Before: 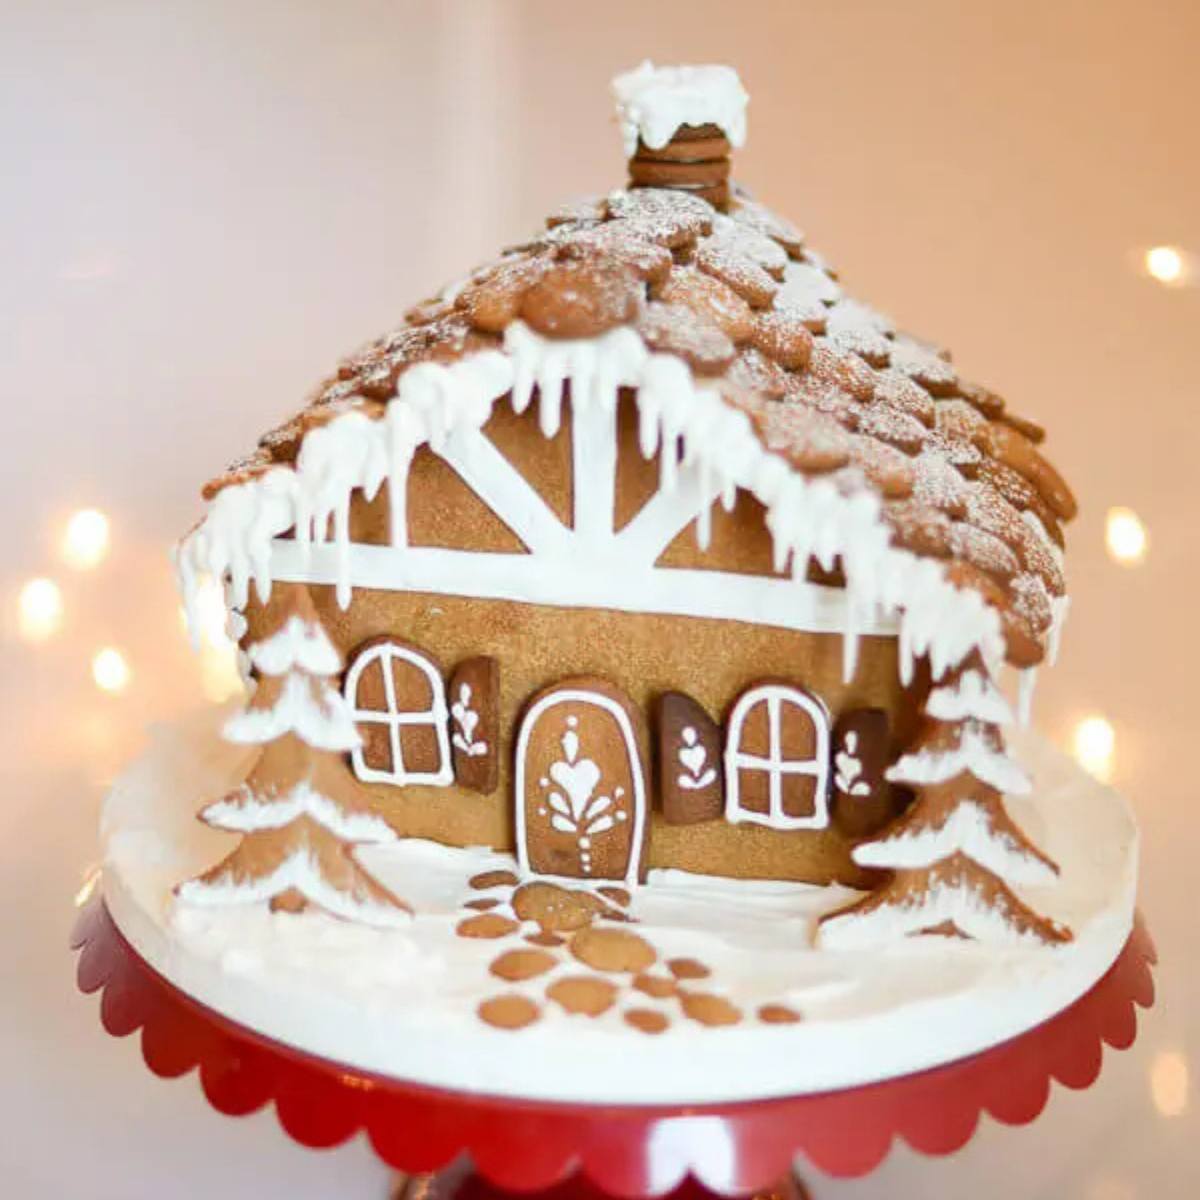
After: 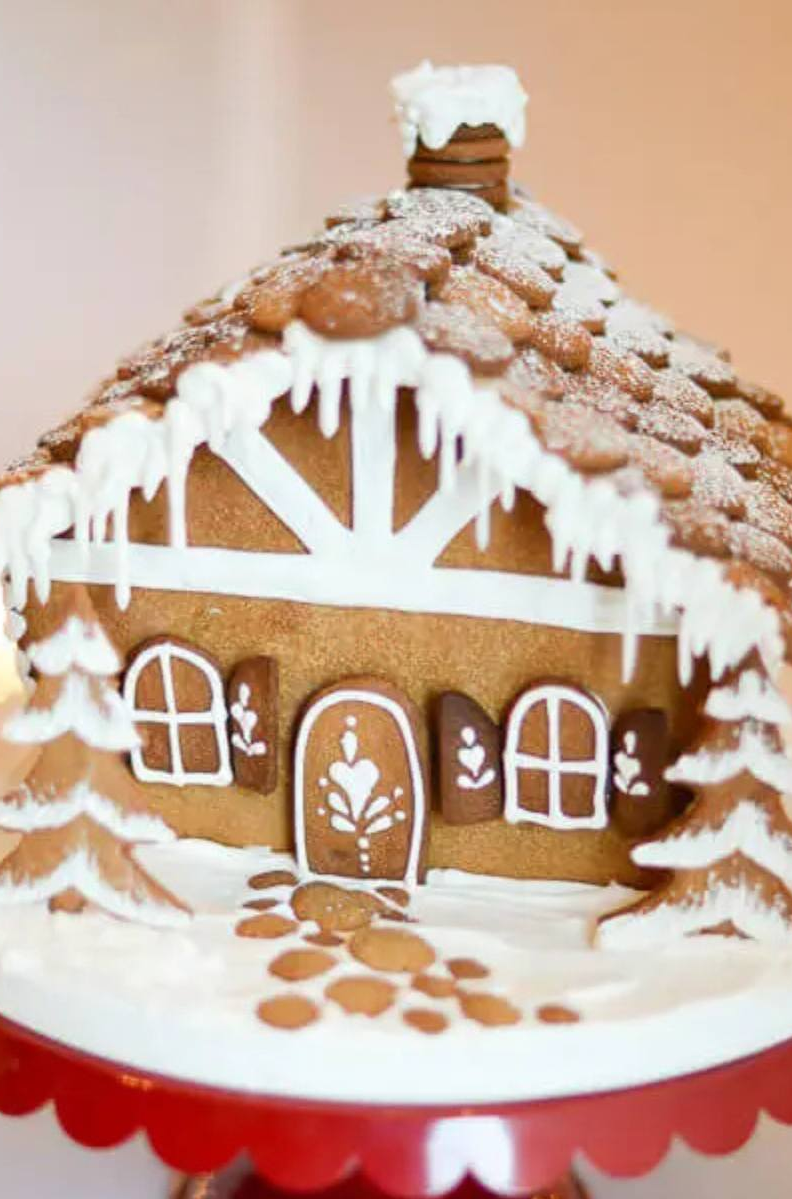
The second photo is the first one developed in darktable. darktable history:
crop and rotate: left 18.442%, right 15.508%
white balance: emerald 1
